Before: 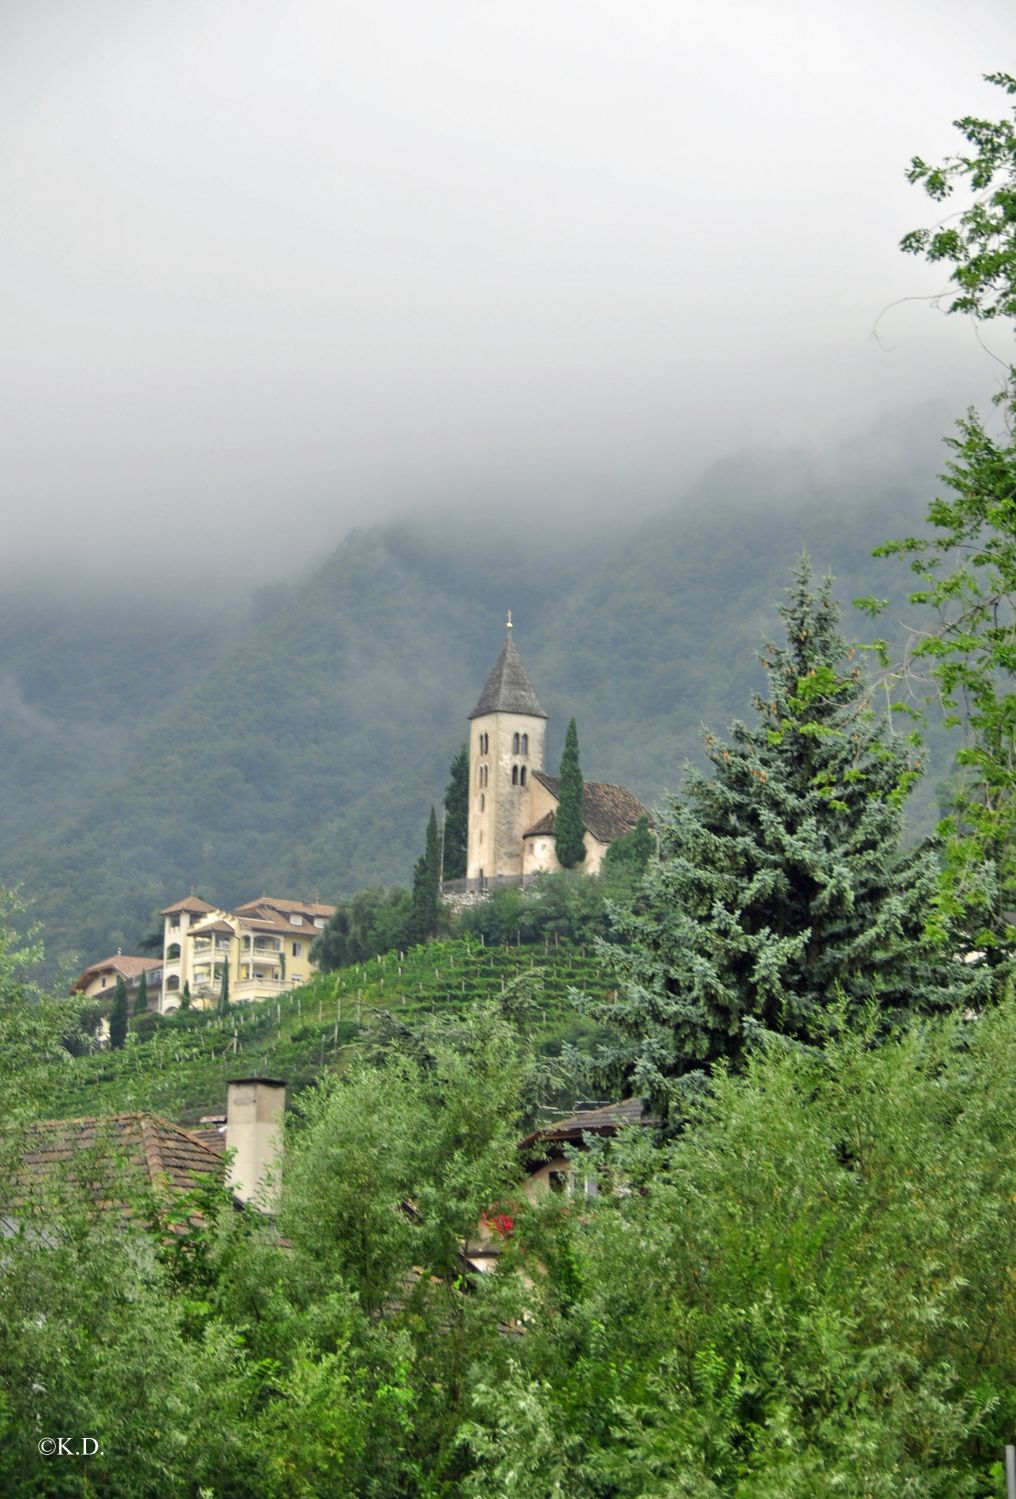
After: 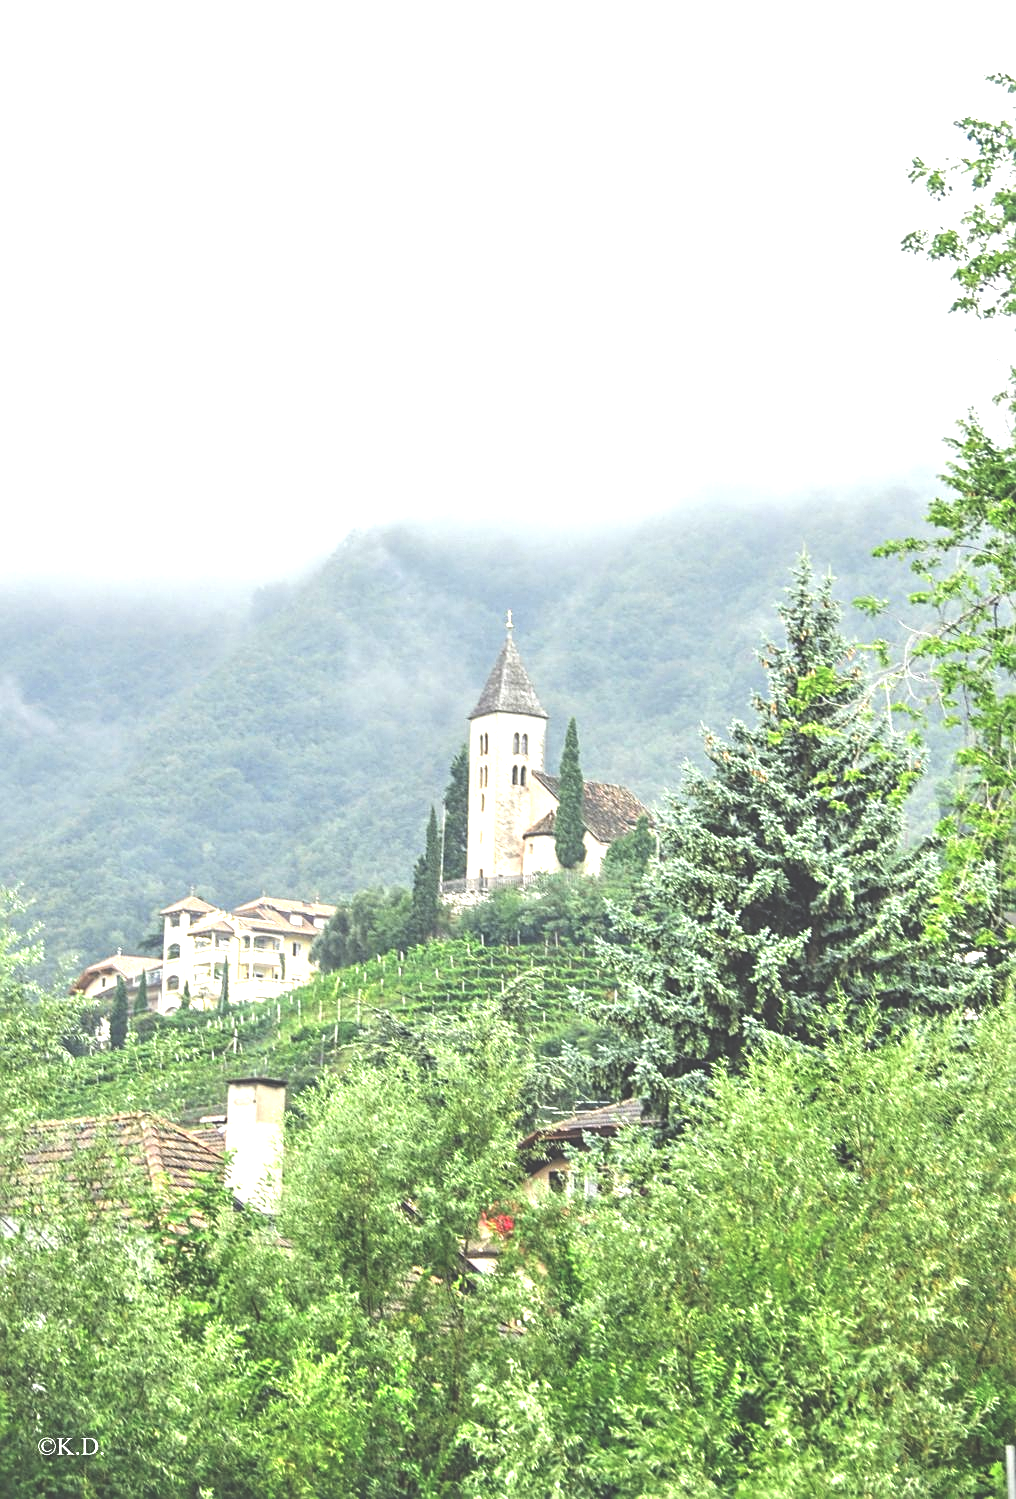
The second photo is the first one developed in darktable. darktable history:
exposure: black level correction -0.024, exposure 1.393 EV, compensate highlight preservation false
local contrast: on, module defaults
sharpen: amount 0.492
